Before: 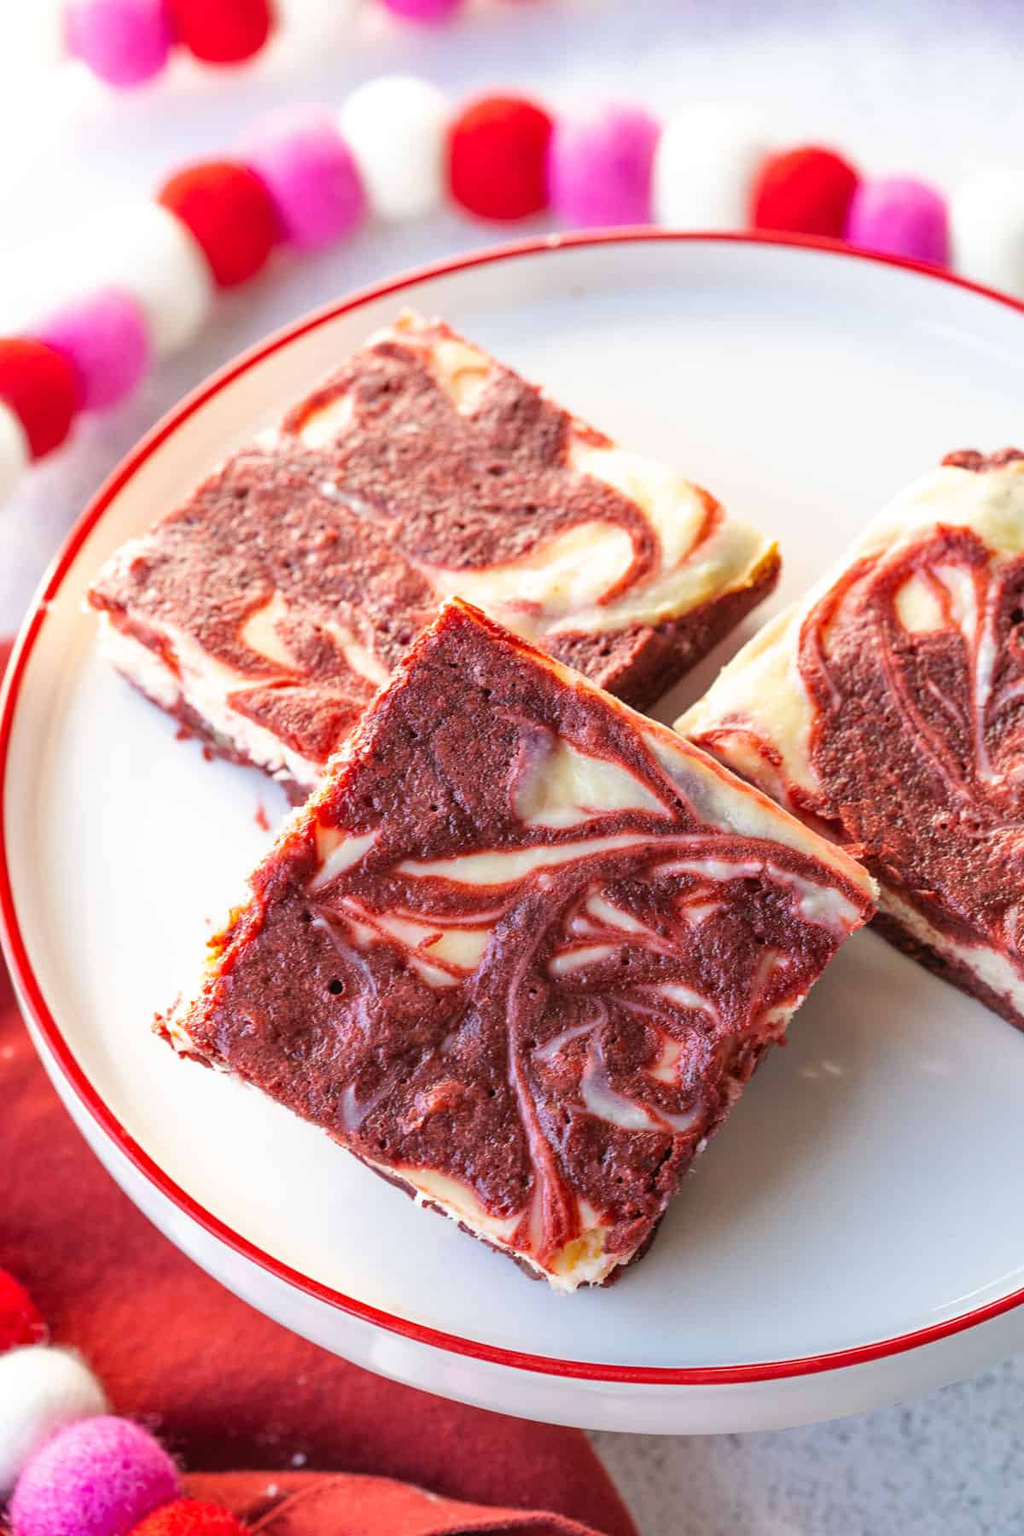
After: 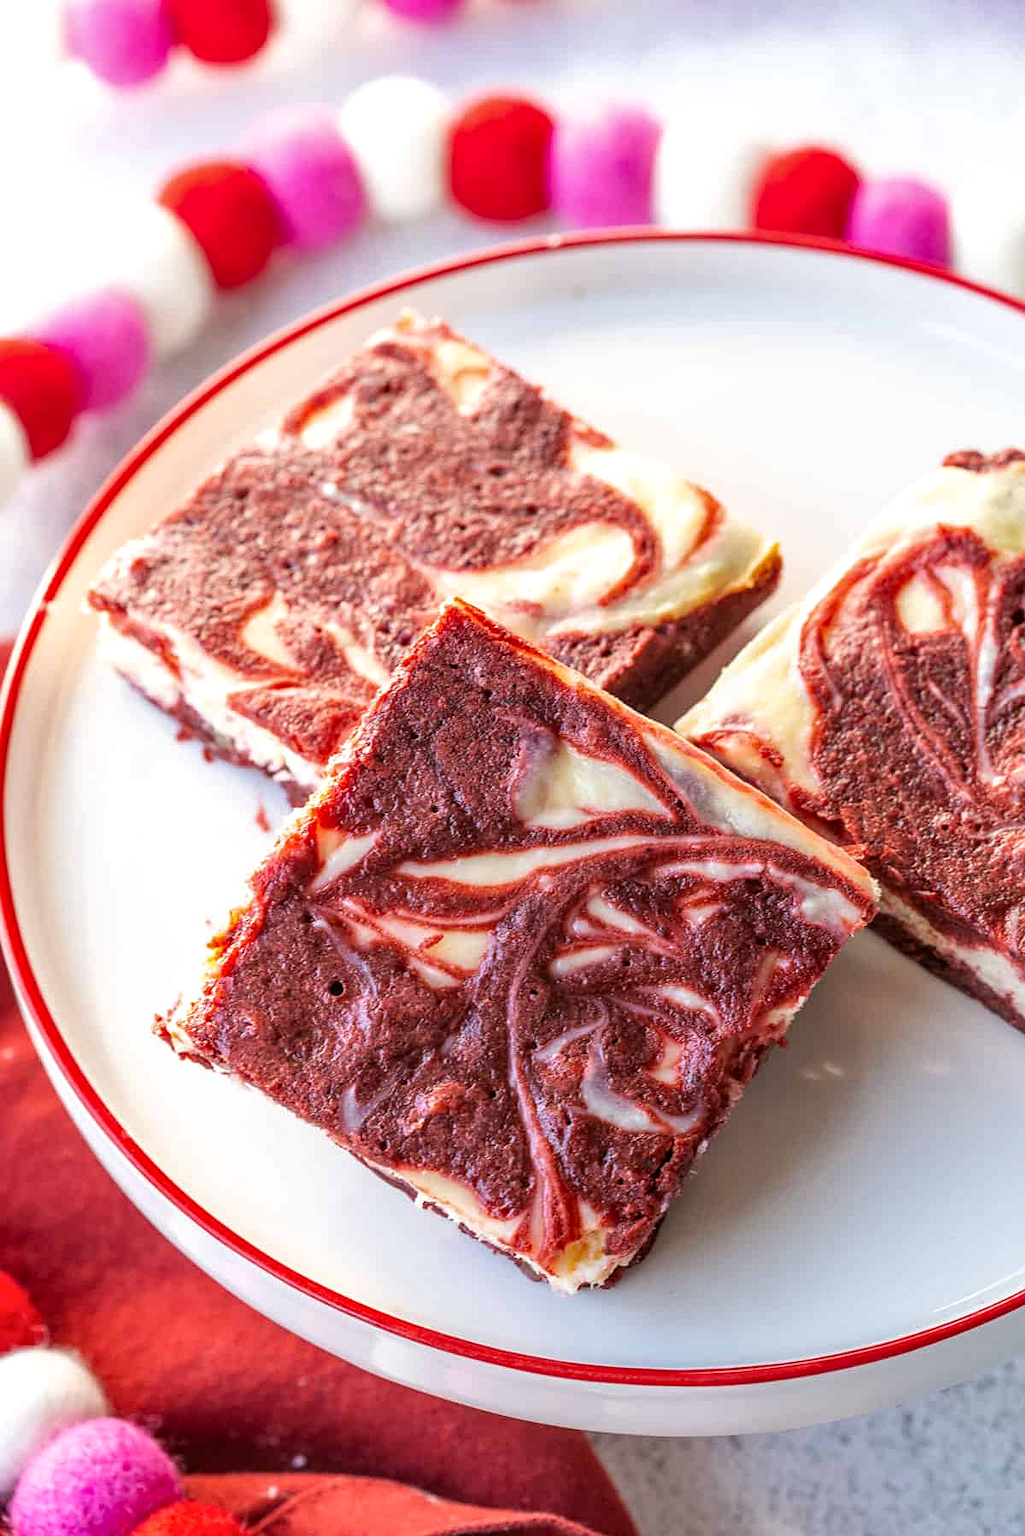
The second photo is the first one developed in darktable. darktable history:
local contrast: on, module defaults
sharpen: radius 1.232, amount 0.296, threshold 0.176
crop: bottom 0.072%
